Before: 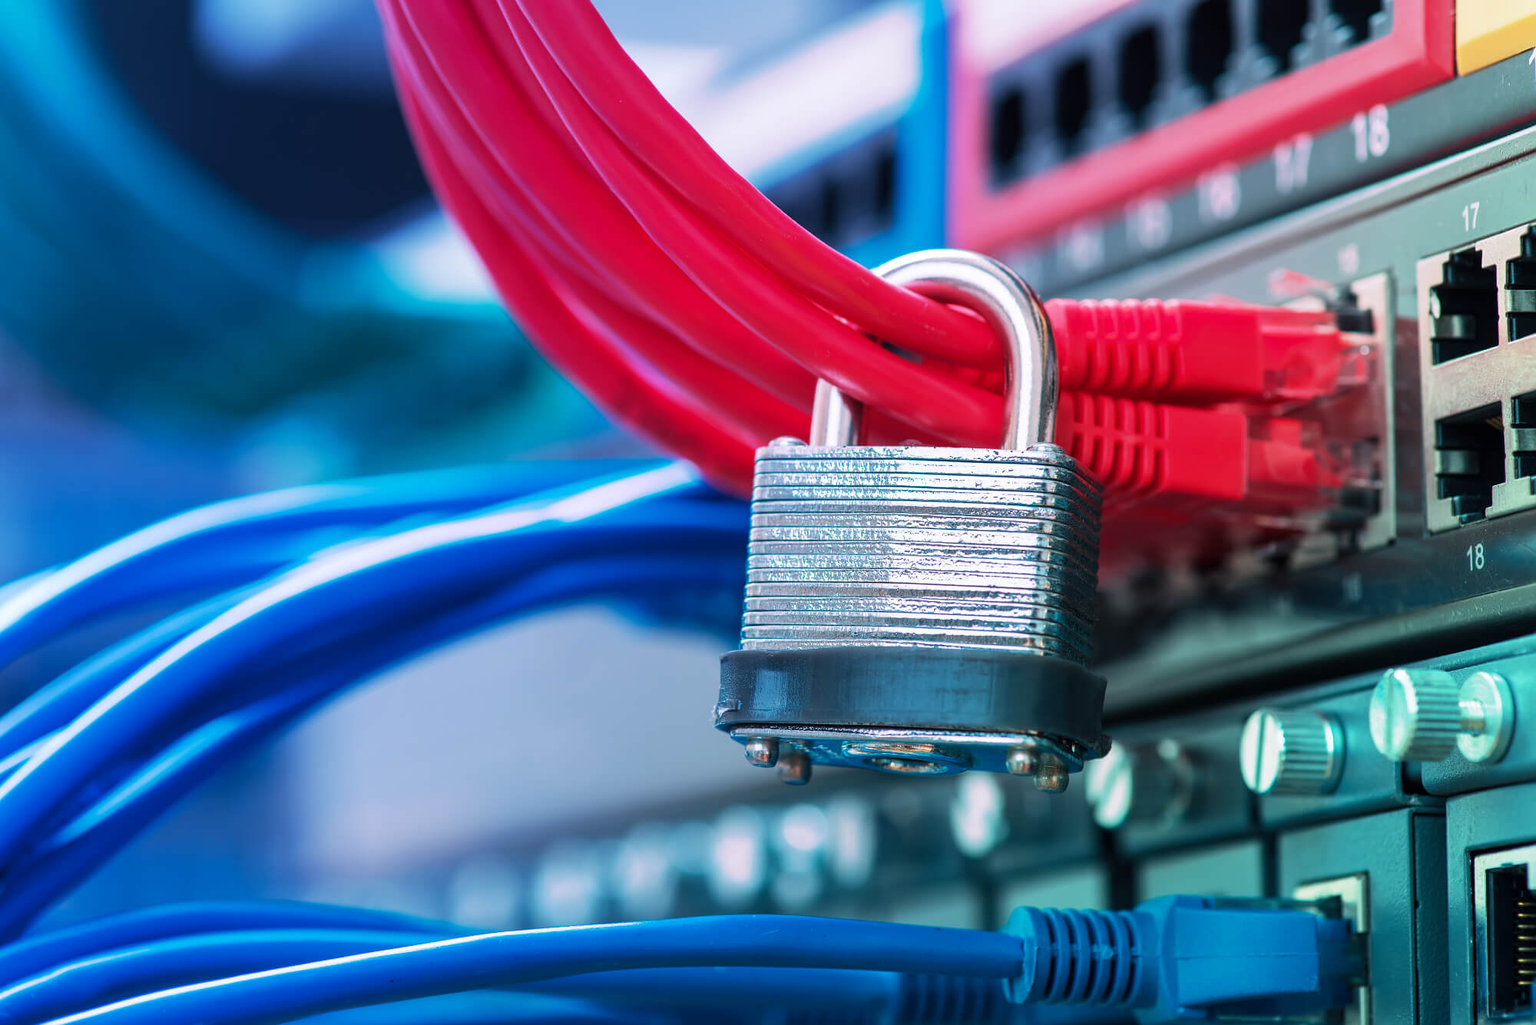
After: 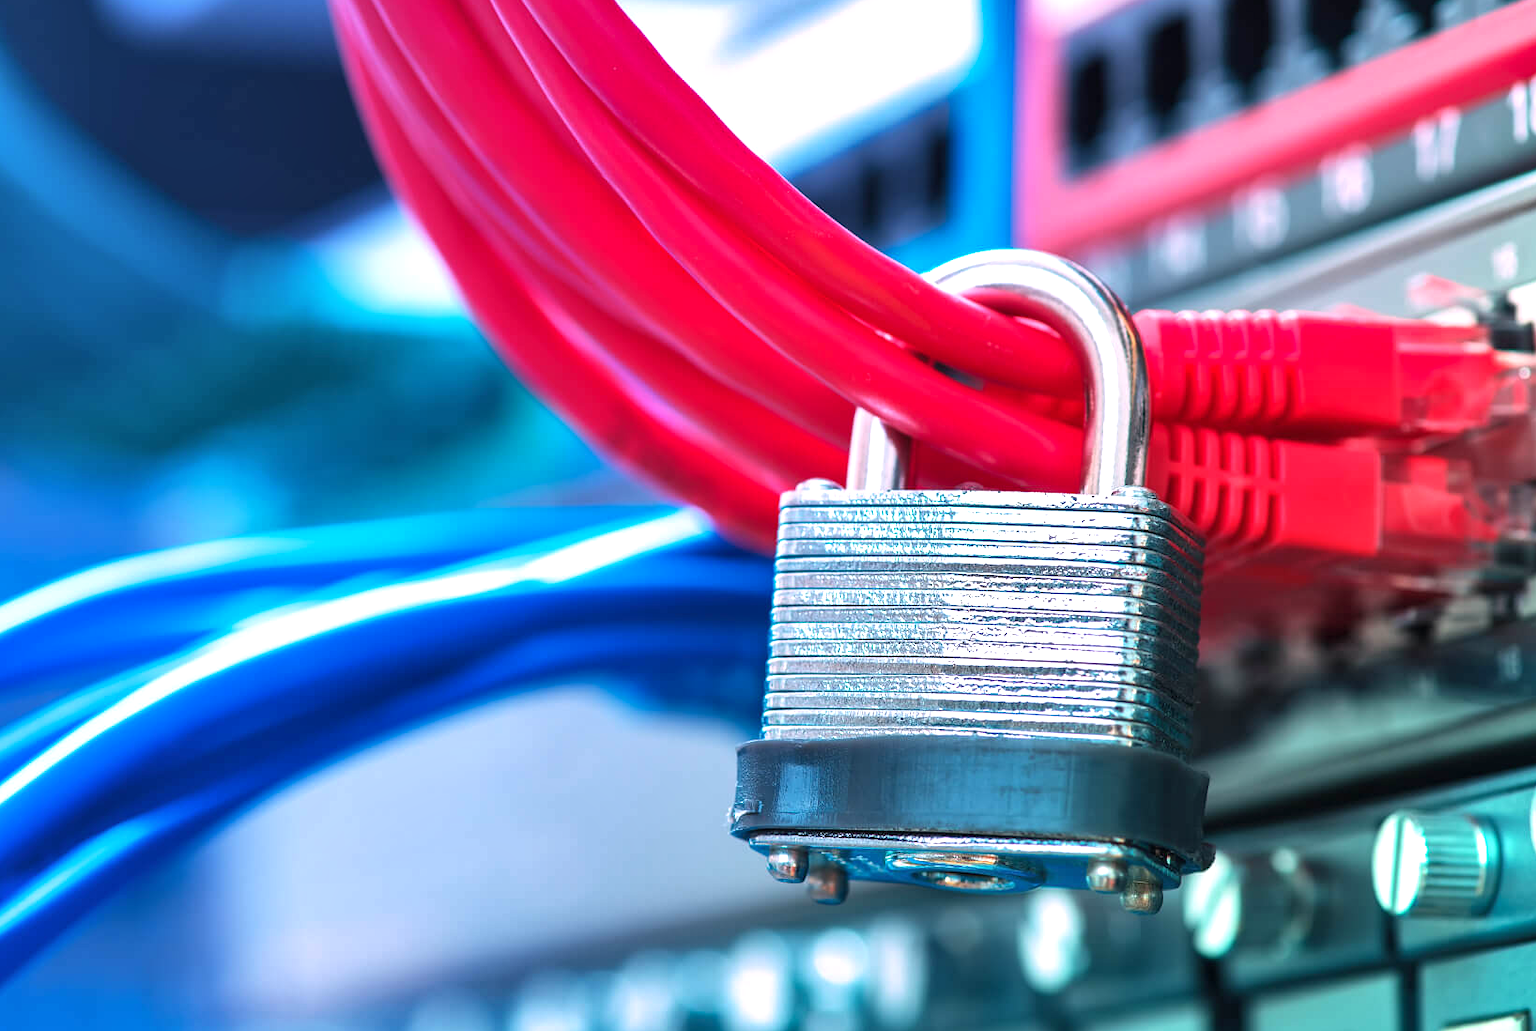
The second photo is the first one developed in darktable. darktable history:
exposure: black level correction 0, exposure 0.592 EV, compensate exposure bias true, compensate highlight preservation false
crop and rotate: left 7.682%, top 4.42%, right 10.513%, bottom 13.231%
shadows and highlights: shadows 53.16, soften with gaussian
